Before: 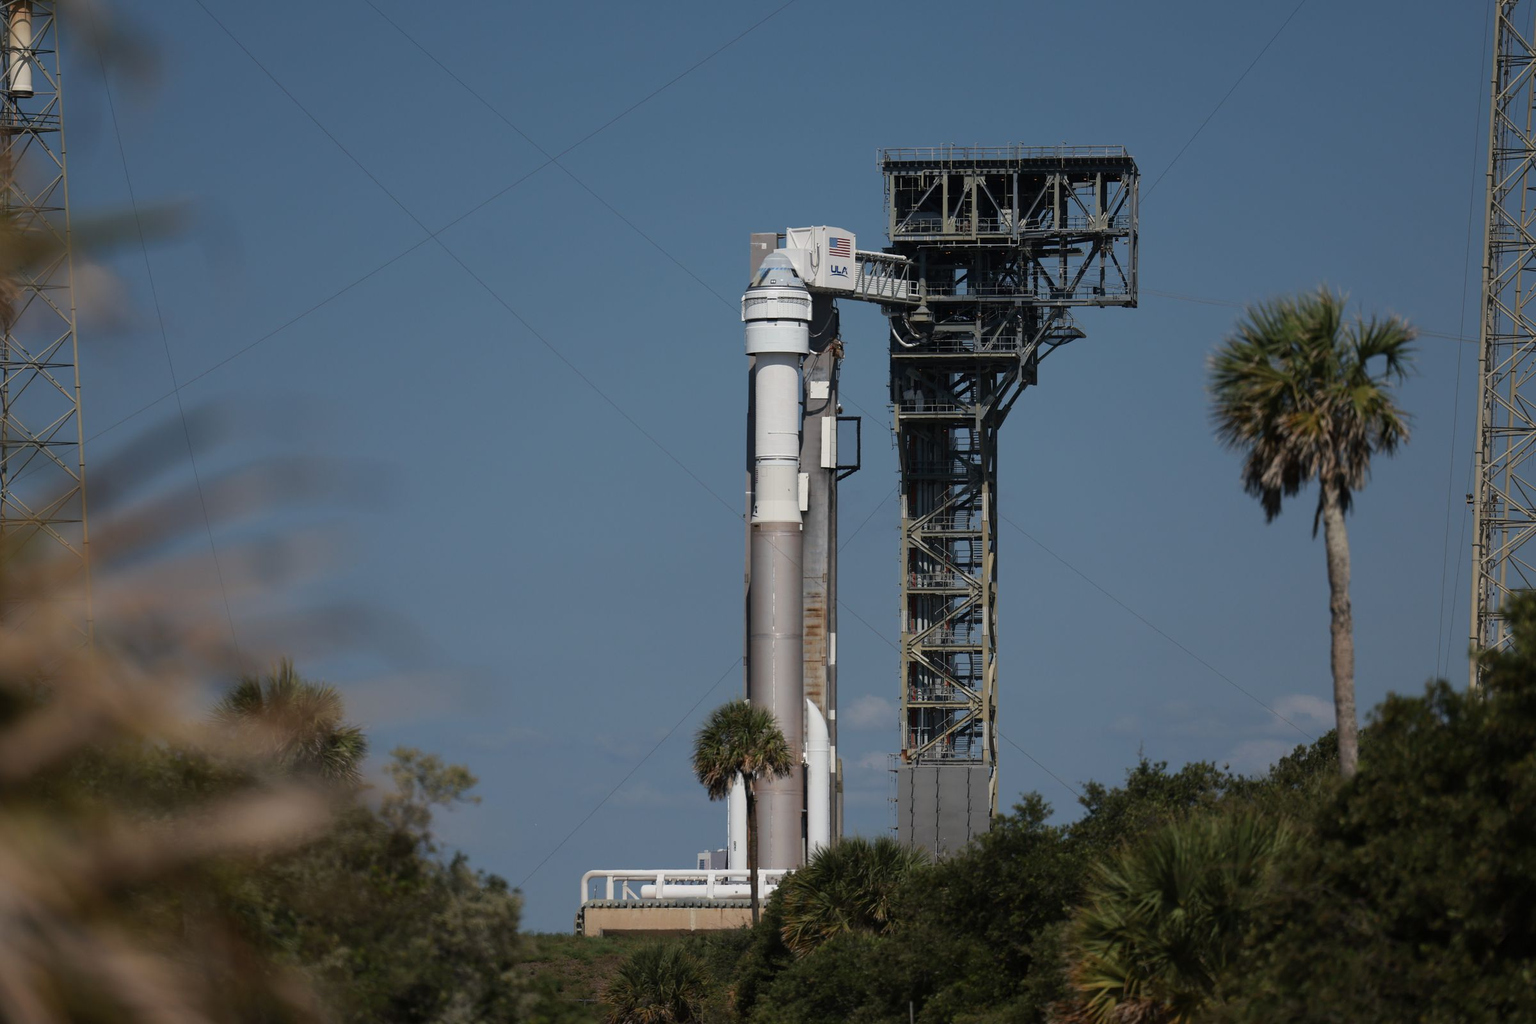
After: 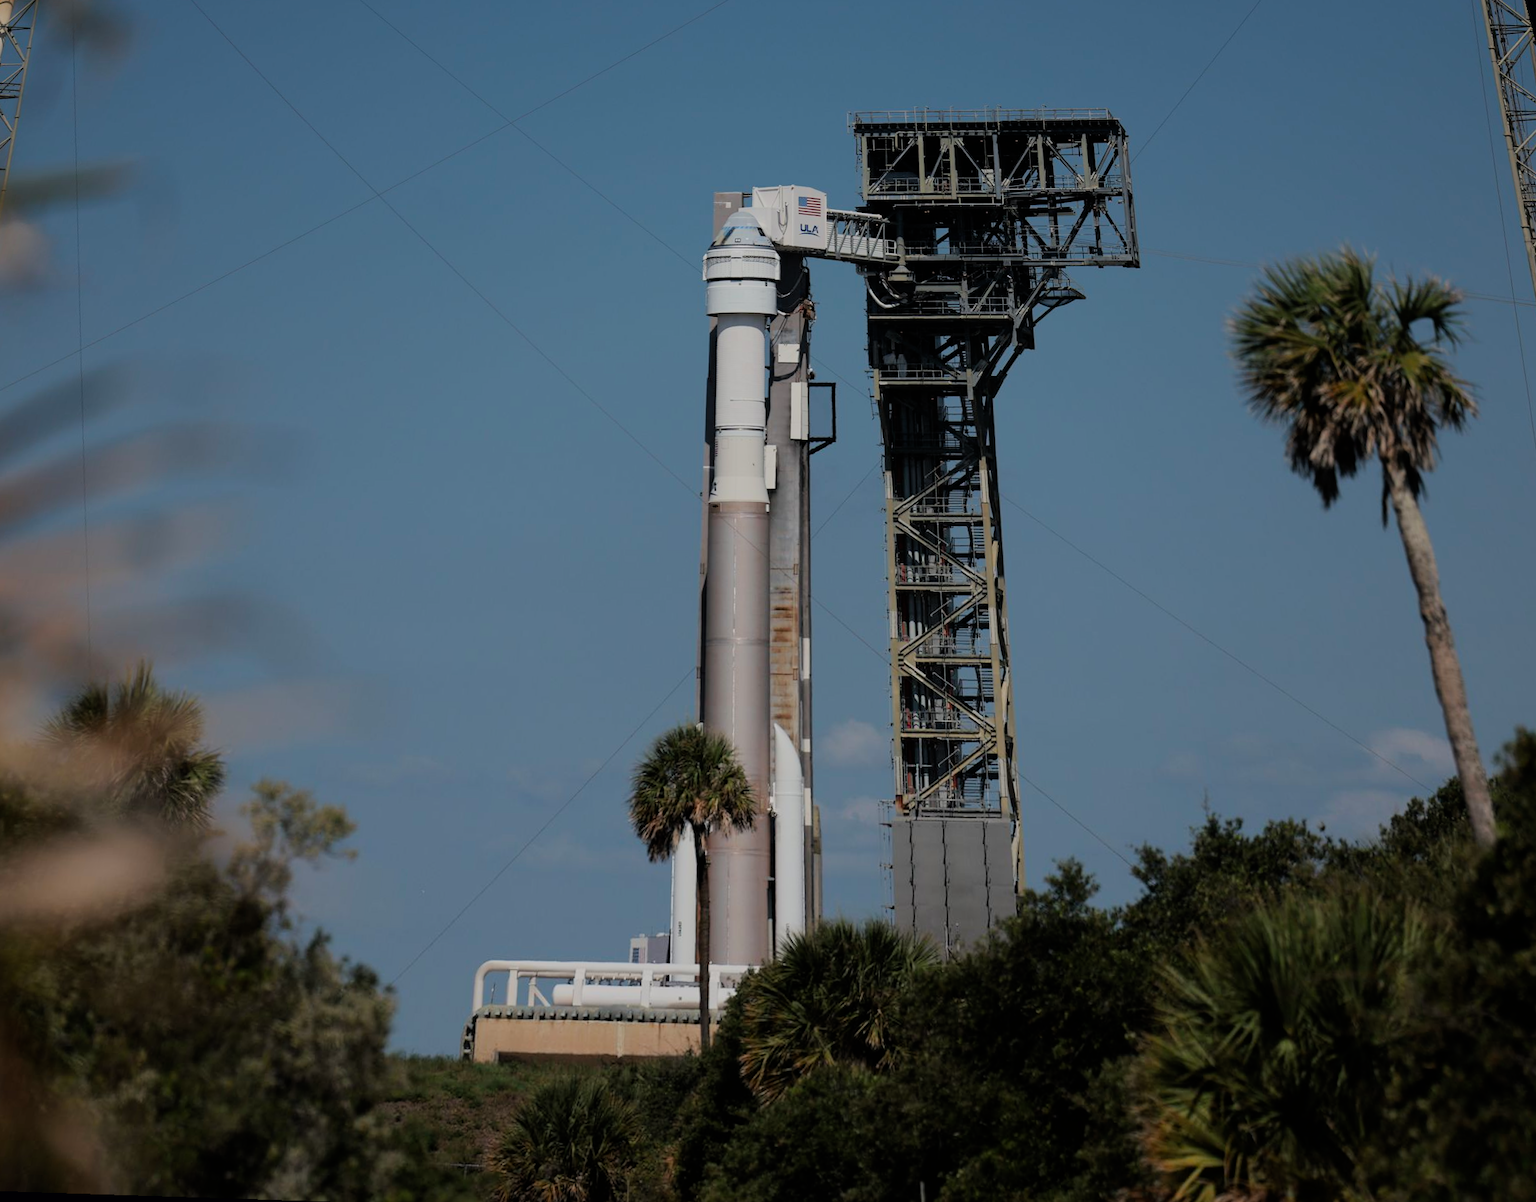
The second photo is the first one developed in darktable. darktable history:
rotate and perspective: rotation 0.72°, lens shift (vertical) -0.352, lens shift (horizontal) -0.051, crop left 0.152, crop right 0.859, crop top 0.019, crop bottom 0.964
filmic rgb: black relative exposure -7.15 EV, white relative exposure 5.36 EV, hardness 3.02, color science v6 (2022)
